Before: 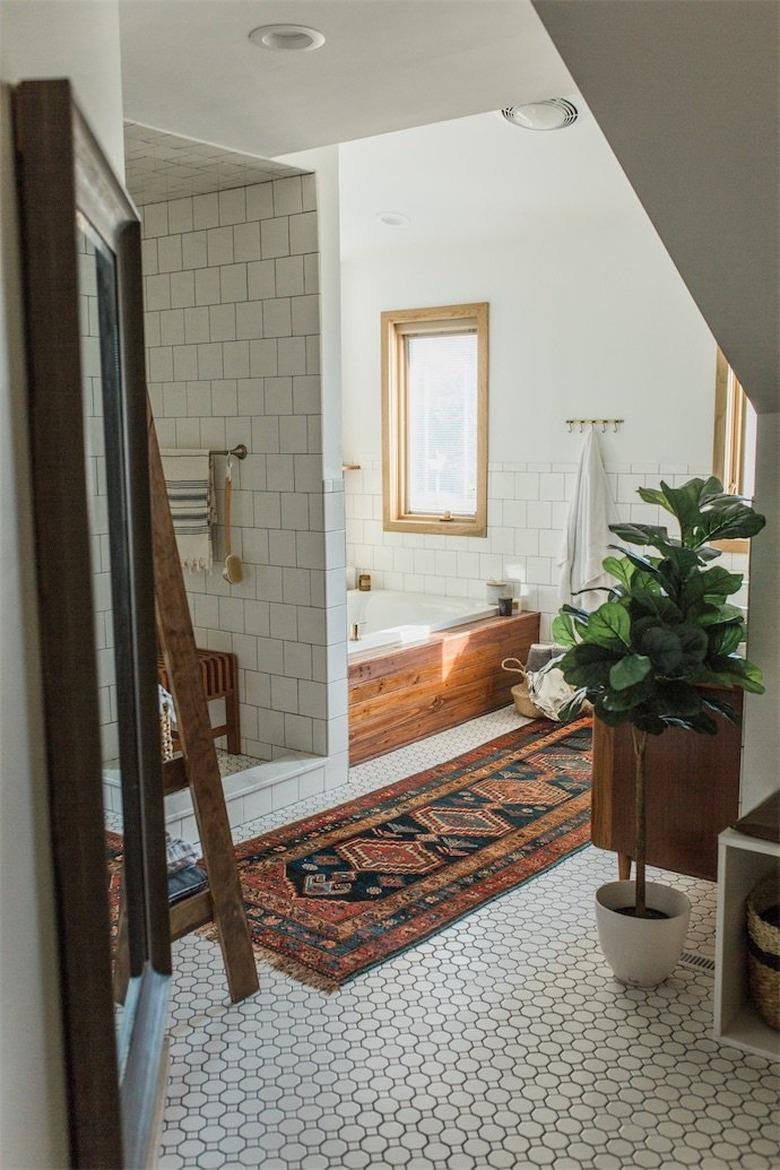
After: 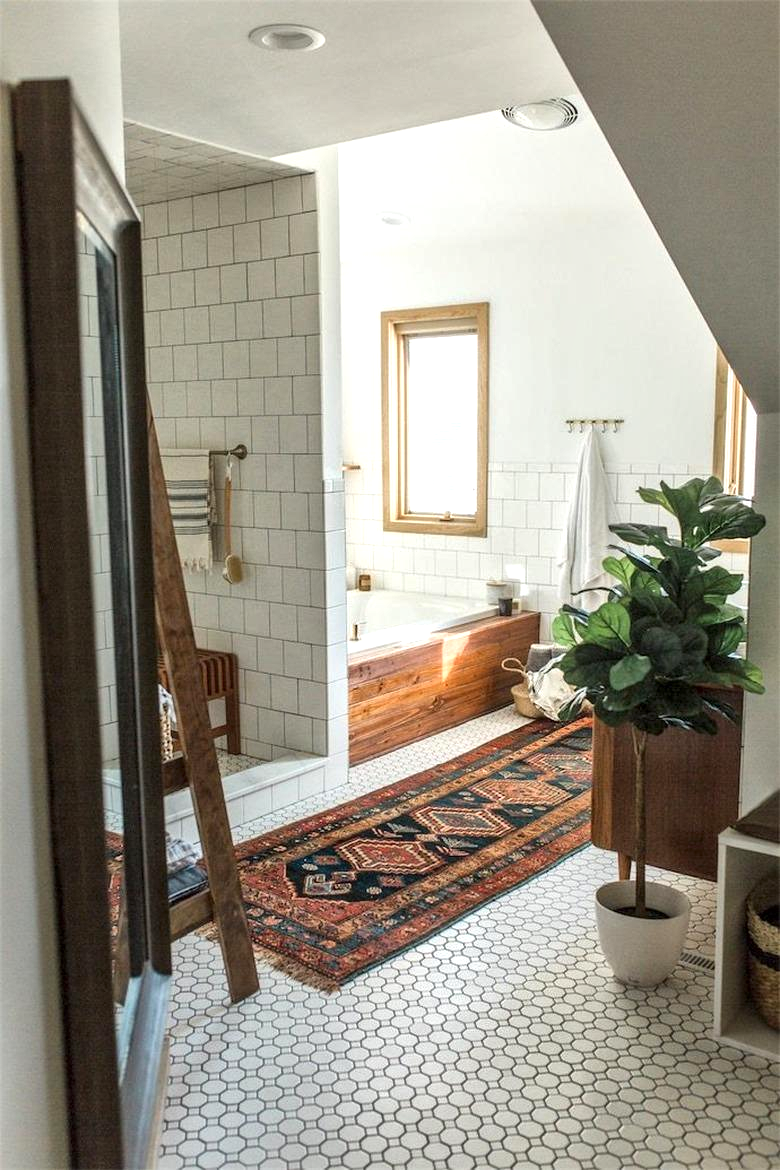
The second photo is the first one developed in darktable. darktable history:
local contrast: mode bilateral grid, contrast 20, coarseness 50, detail 141%, midtone range 0.2
exposure: black level correction 0, exposure 0.5 EV, compensate exposure bias true, compensate highlight preservation false
